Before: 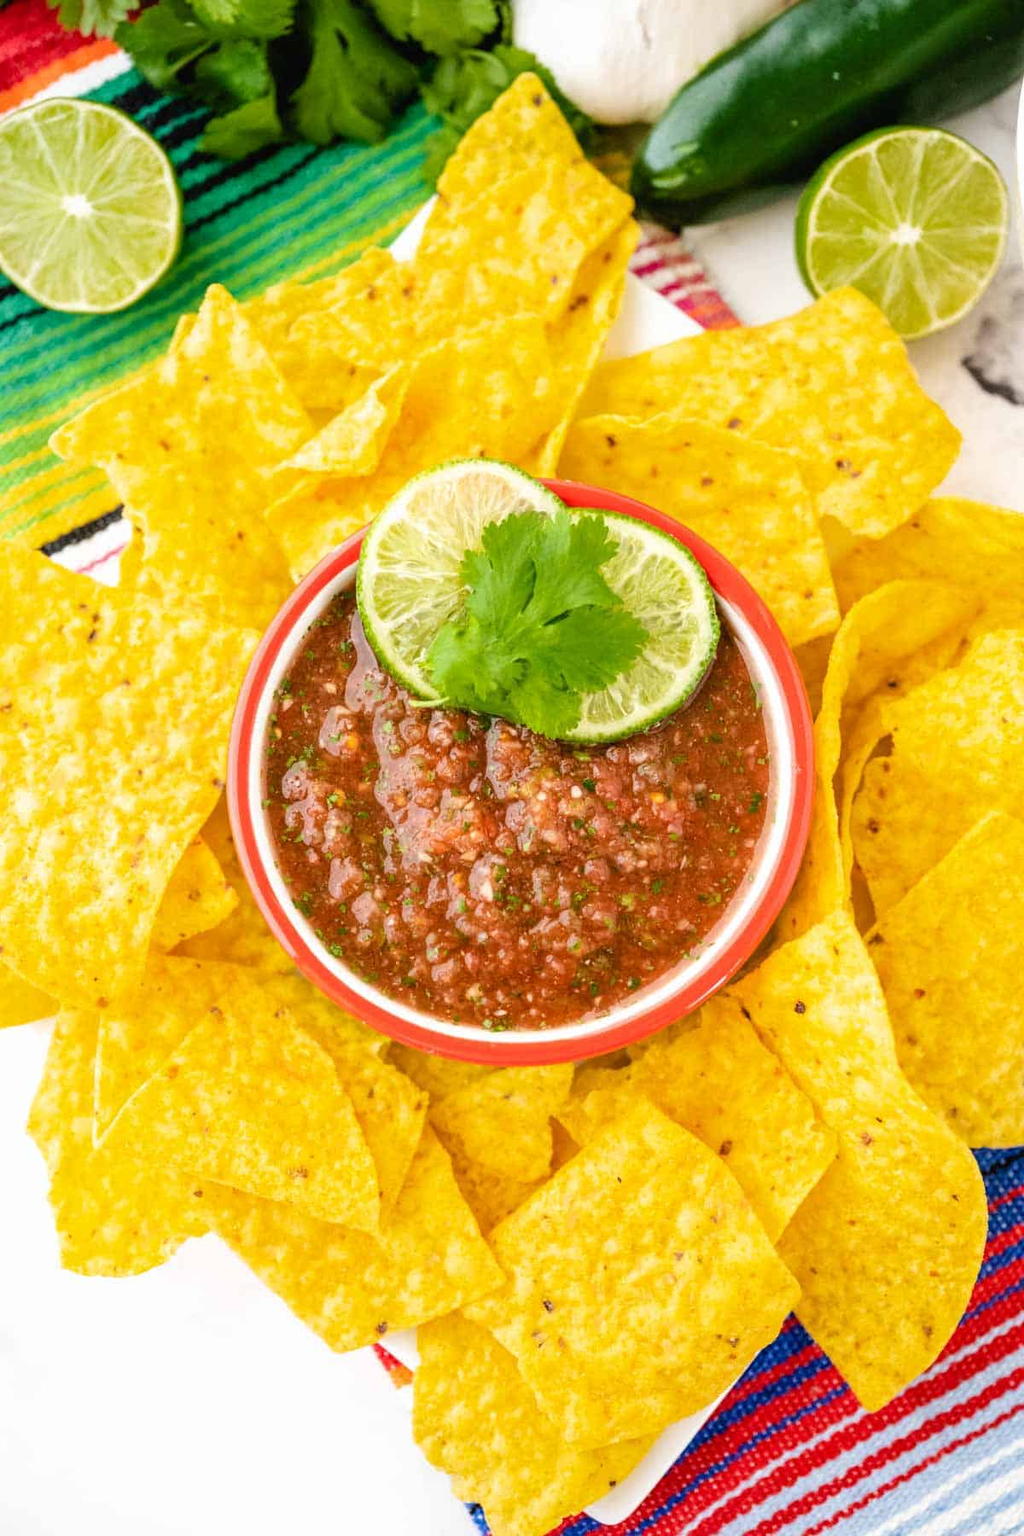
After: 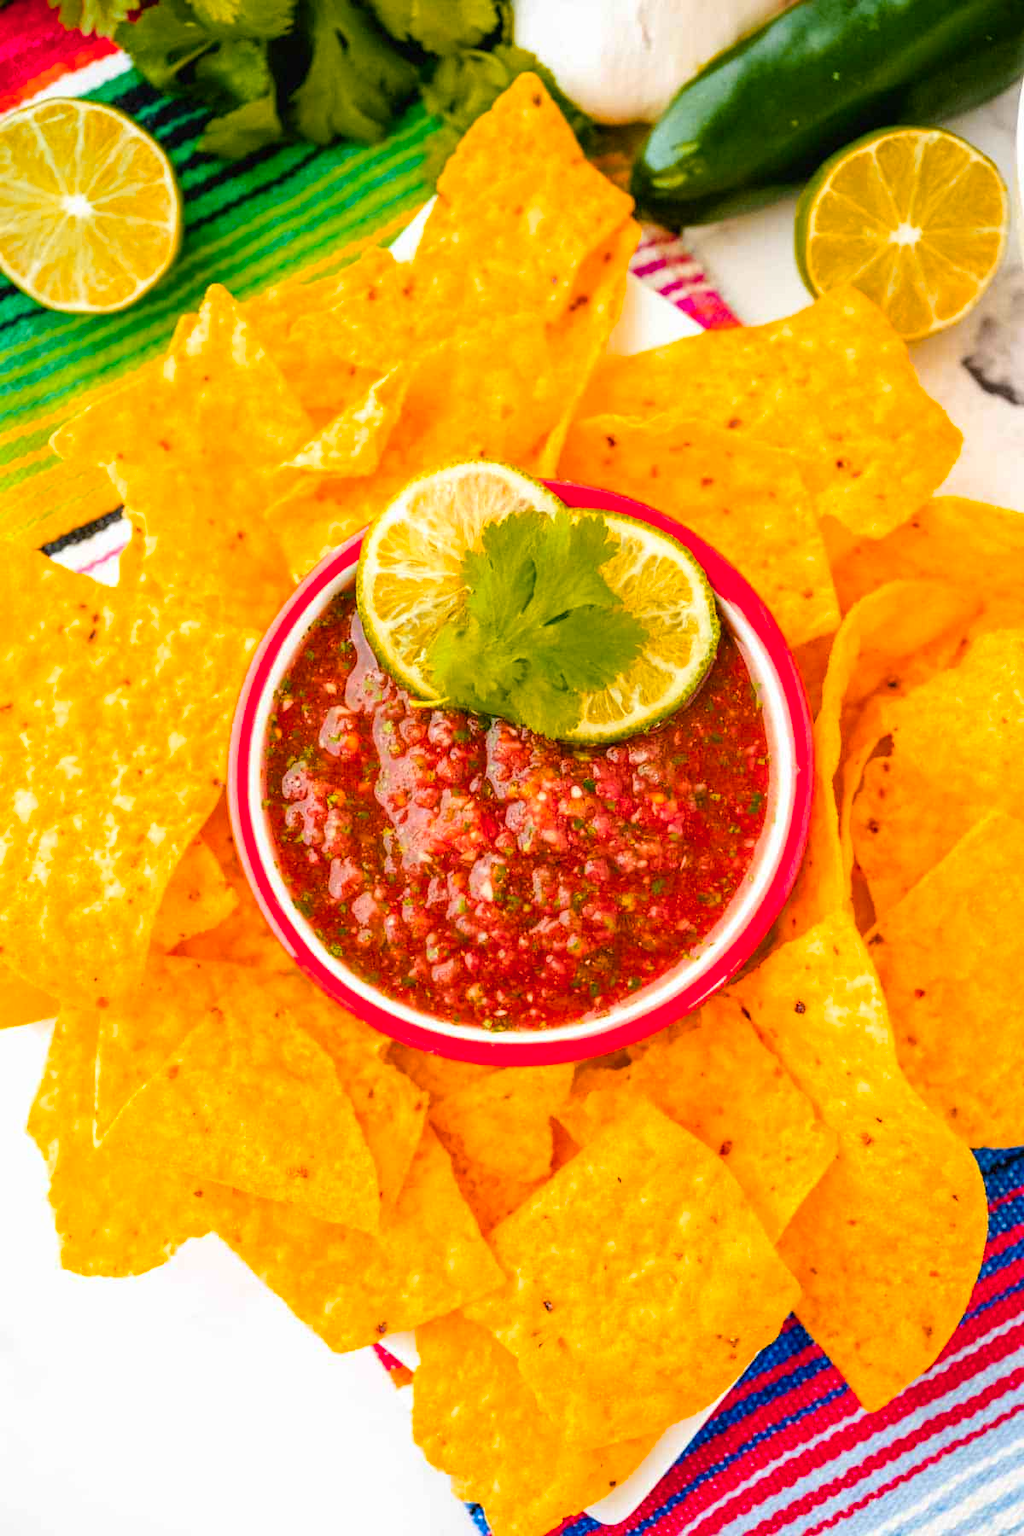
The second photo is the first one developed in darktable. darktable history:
color balance rgb: perceptual saturation grading › global saturation 30%, global vibrance 20%
color zones: curves: ch1 [(0.239, 0.552) (0.75, 0.5)]; ch2 [(0.25, 0.462) (0.749, 0.457)], mix 25.94%
